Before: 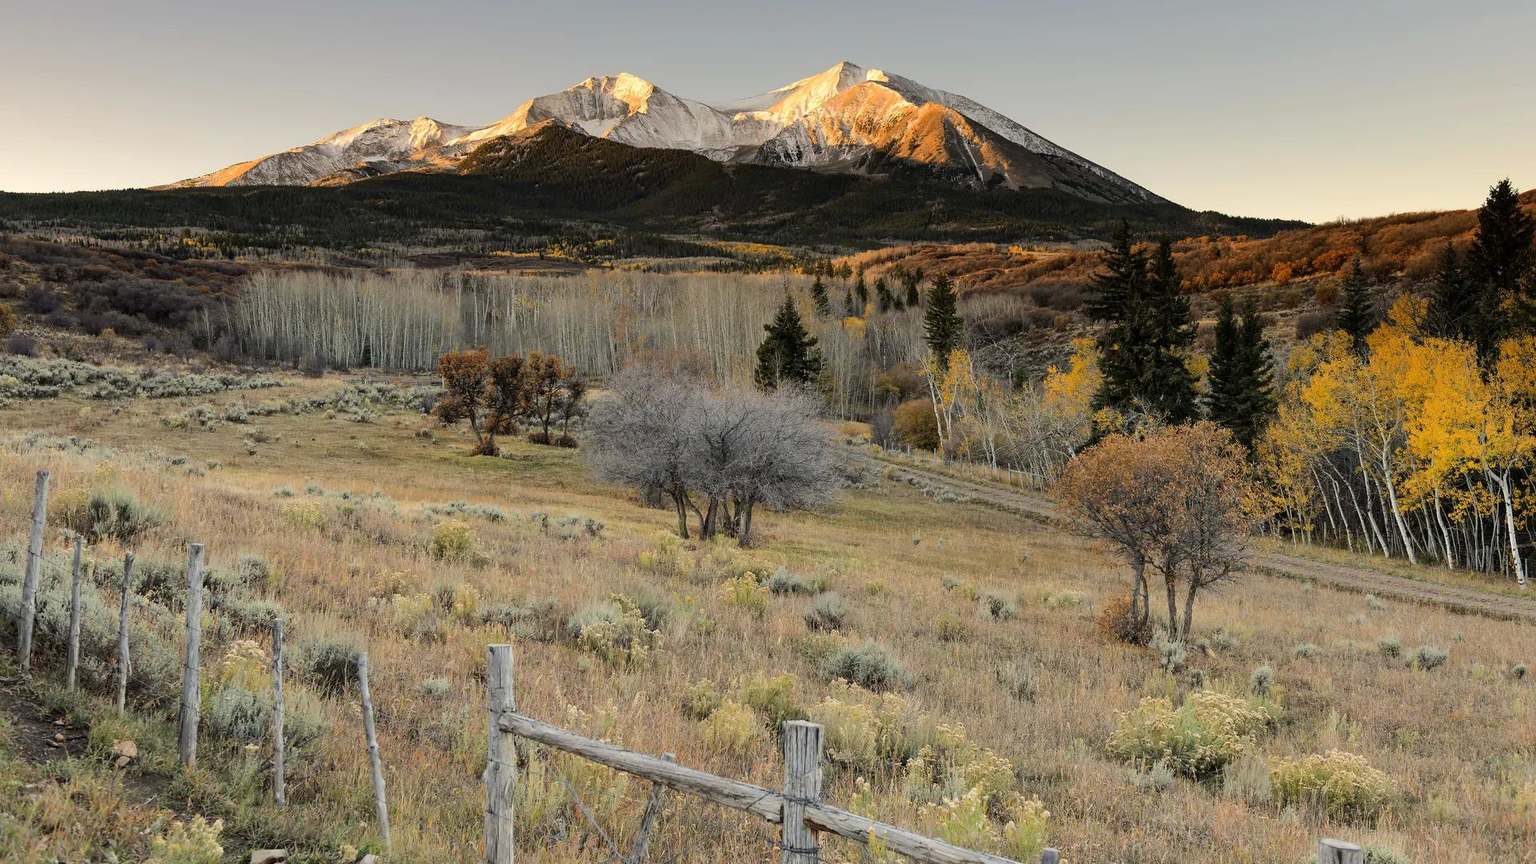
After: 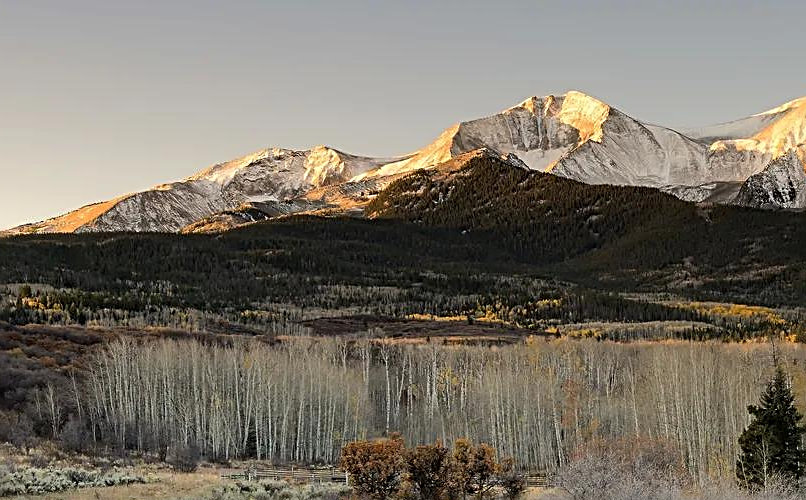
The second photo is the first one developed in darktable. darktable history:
crop and rotate: left 10.817%, top 0.062%, right 47.194%, bottom 53.626%
sharpen: radius 2.584, amount 0.688
